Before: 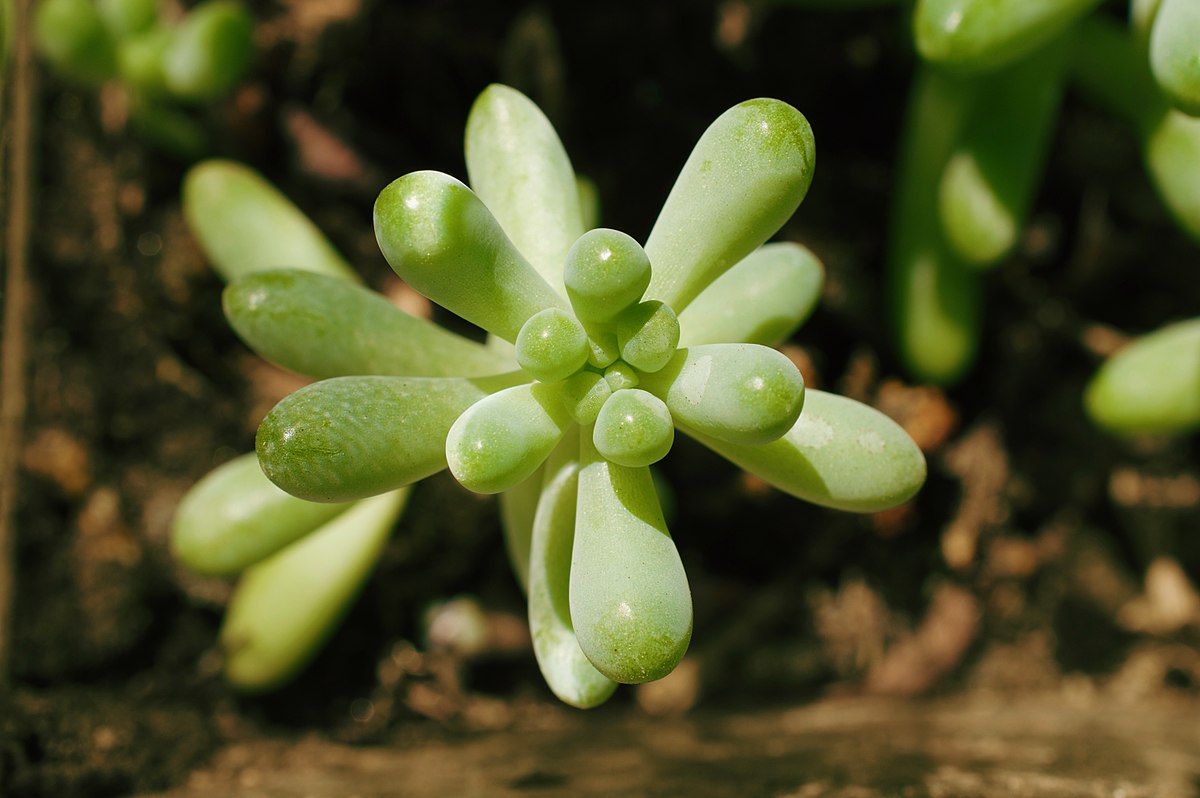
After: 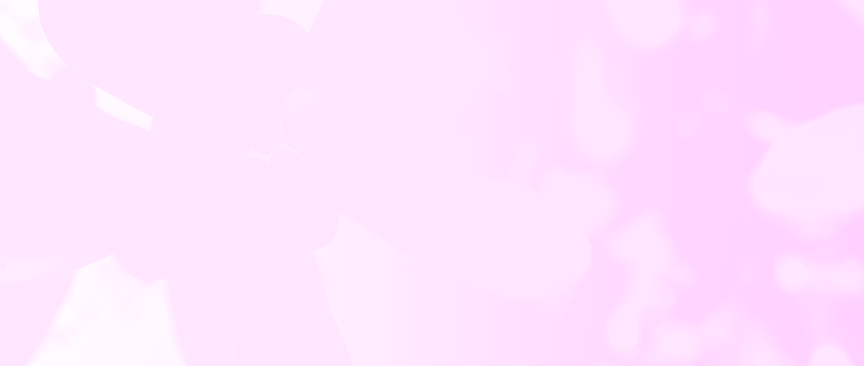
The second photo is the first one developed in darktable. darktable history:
crop and rotate: left 27.938%, top 27.046%, bottom 27.046%
bloom: size 70%, threshold 25%, strength 70%
exposure: black level correction -0.002, exposure 1.115 EV, compensate highlight preservation false
color zones: curves: ch0 [(0, 0.5) (0.125, 0.4) (0.25, 0.5) (0.375, 0.4) (0.5, 0.4) (0.625, 0.35) (0.75, 0.35) (0.875, 0.5)]; ch1 [(0, 0.35) (0.125, 0.45) (0.25, 0.35) (0.375, 0.35) (0.5, 0.35) (0.625, 0.35) (0.75, 0.45) (0.875, 0.35)]; ch2 [(0, 0.6) (0.125, 0.5) (0.25, 0.5) (0.375, 0.6) (0.5, 0.6) (0.625, 0.5) (0.75, 0.5) (0.875, 0.5)]
white balance: red 0.974, blue 1.044
local contrast: detail 150%
tone curve: curves: ch0 [(0, 0) (0.003, 0.01) (0.011, 0.011) (0.025, 0.008) (0.044, 0.007) (0.069, 0.006) (0.1, 0.005) (0.136, 0.015) (0.177, 0.094) (0.224, 0.241) (0.277, 0.369) (0.335, 0.5) (0.399, 0.648) (0.468, 0.811) (0.543, 0.975) (0.623, 0.989) (0.709, 0.989) (0.801, 0.99) (0.898, 0.99) (1, 1)], preserve colors none
colorize: hue 331.2°, saturation 75%, source mix 30.28%, lightness 70.52%, version 1
